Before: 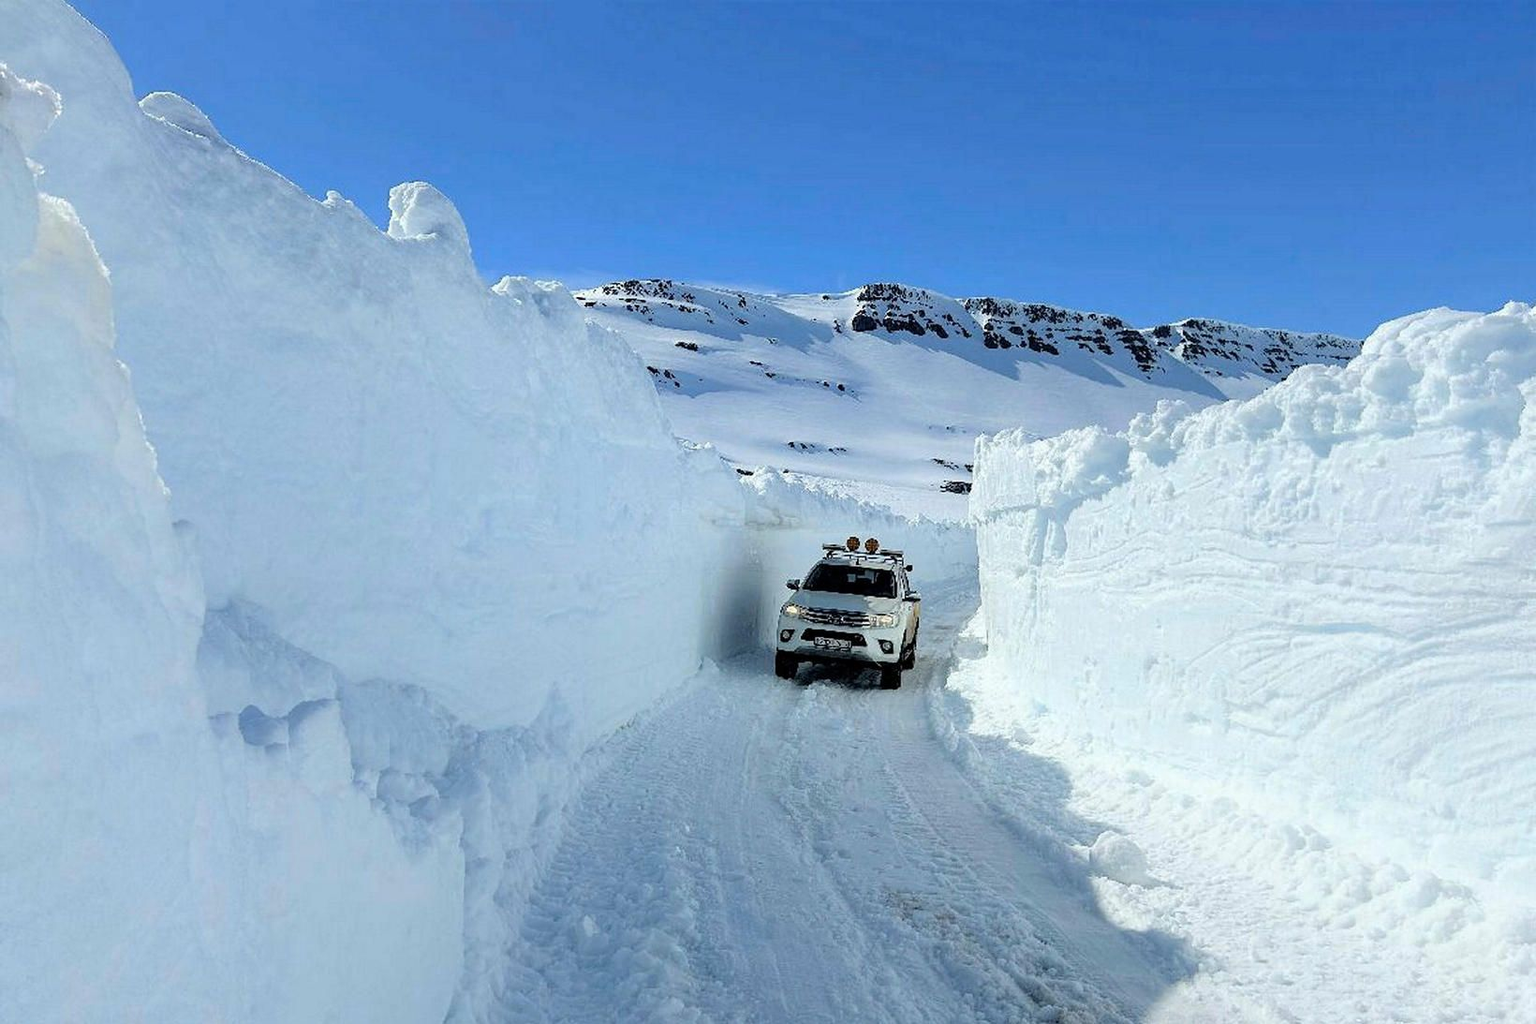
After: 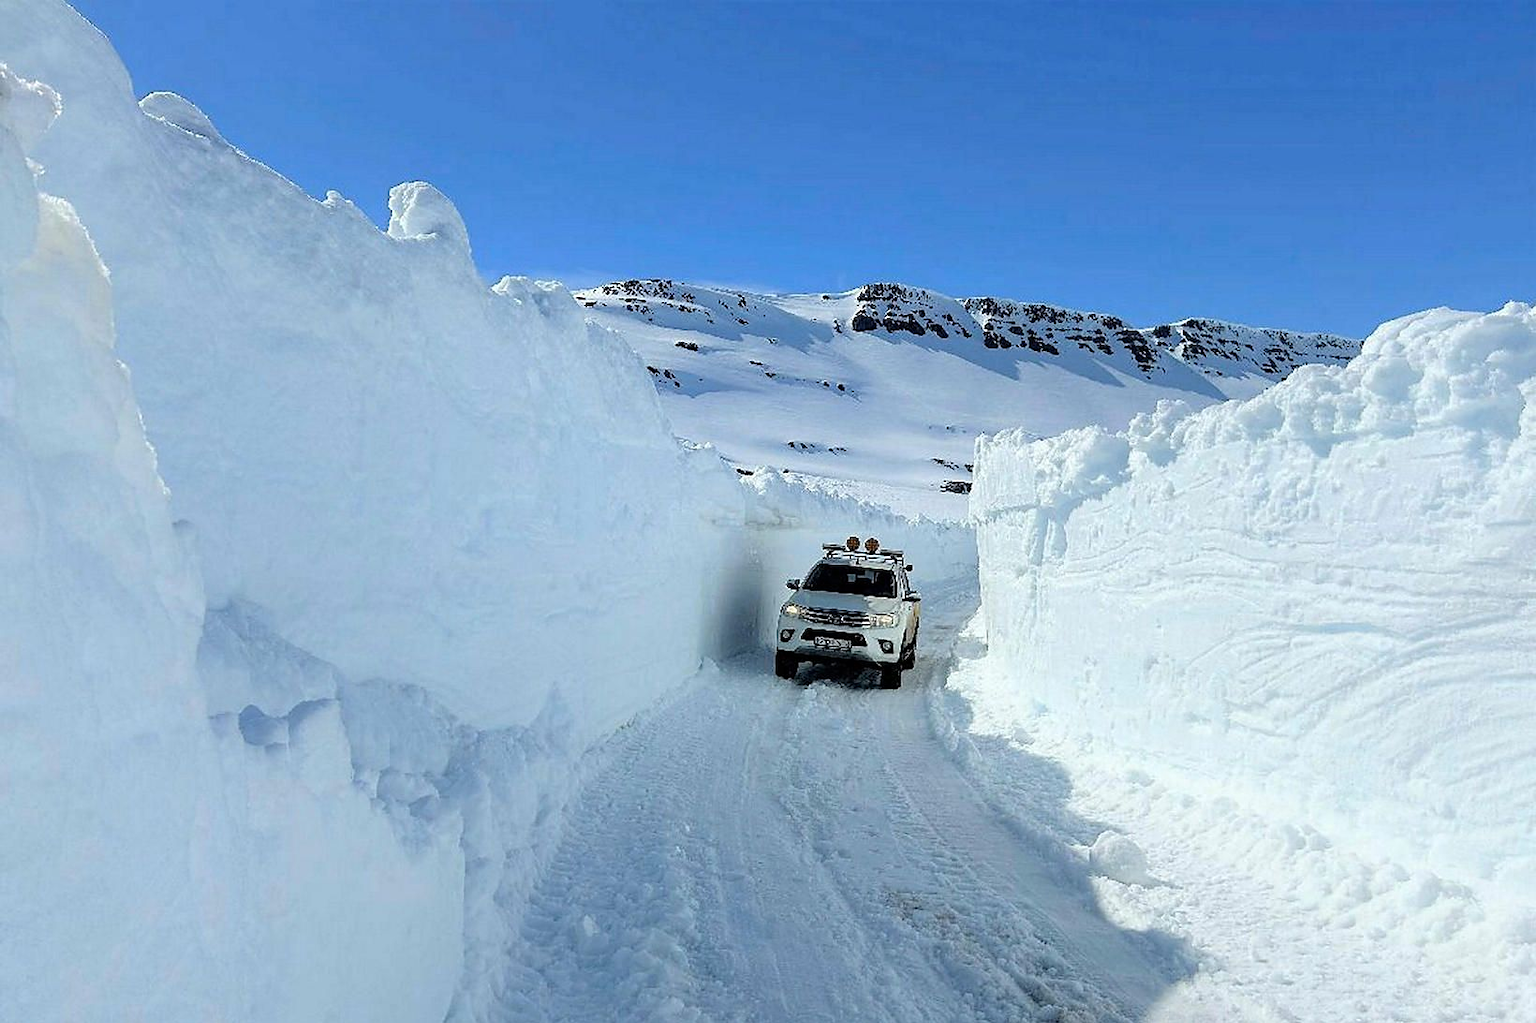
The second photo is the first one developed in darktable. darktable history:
color balance rgb: global vibrance -1%, saturation formula JzAzBz (2021)
sharpen: radius 1.458, amount 0.398, threshold 1.271
